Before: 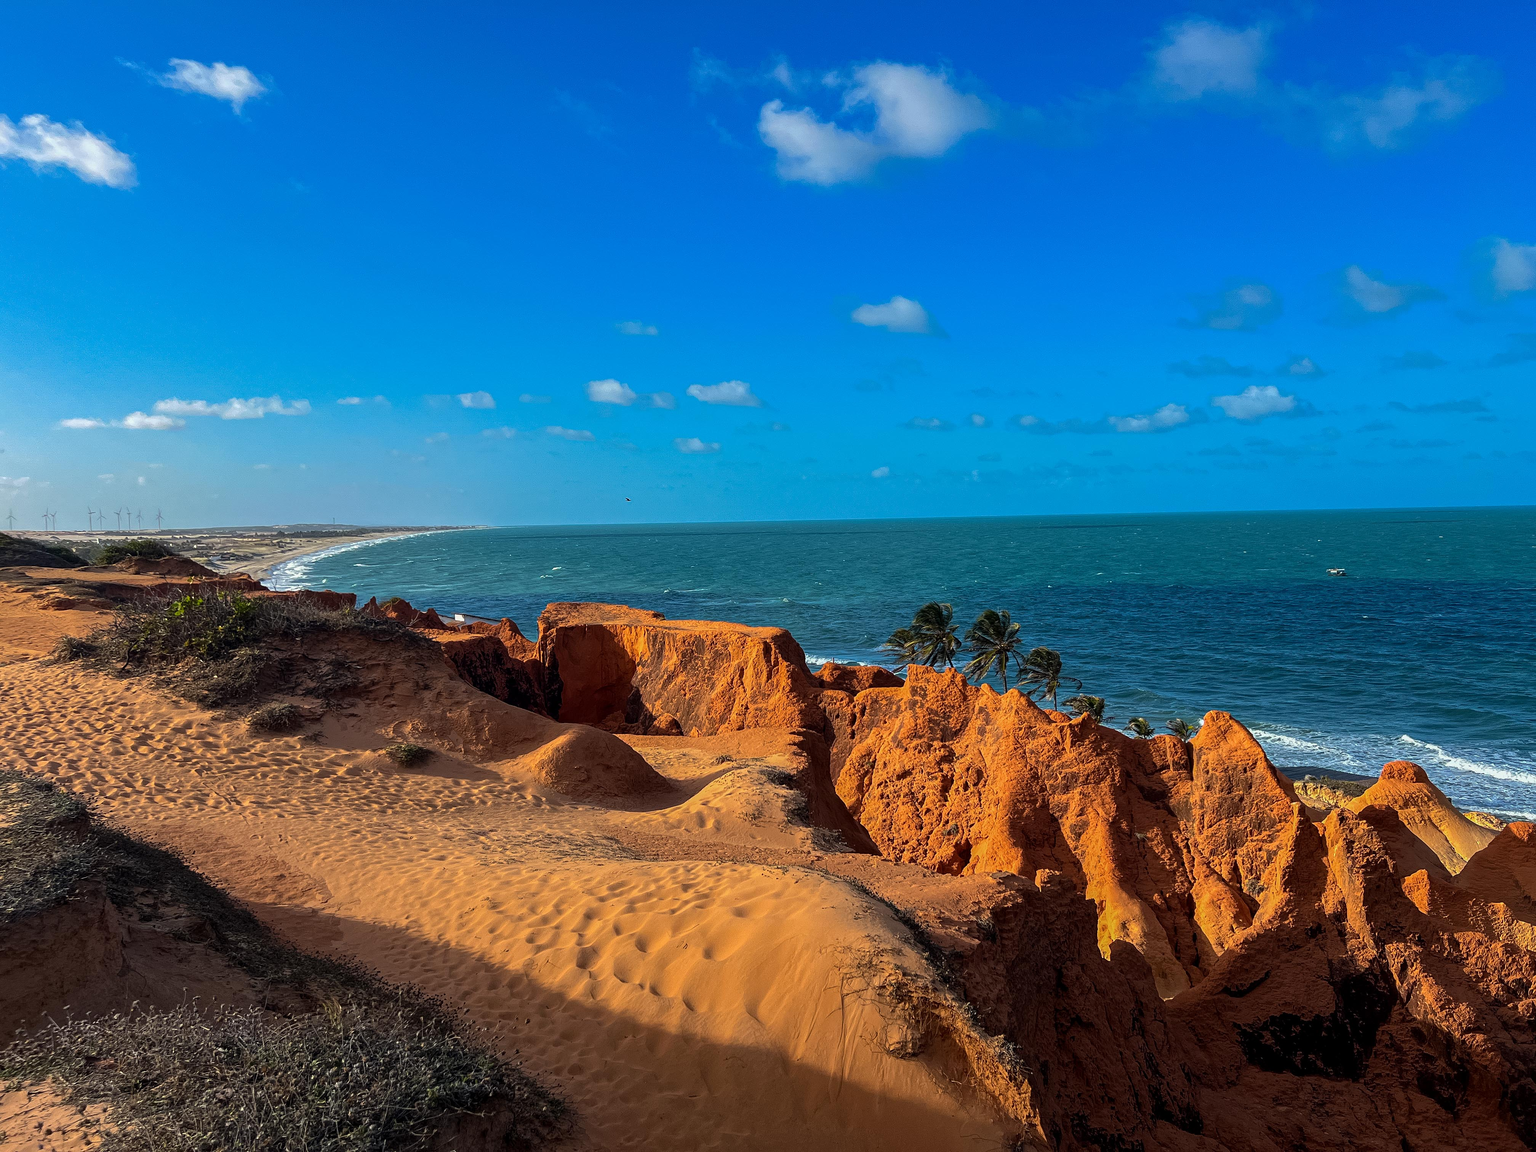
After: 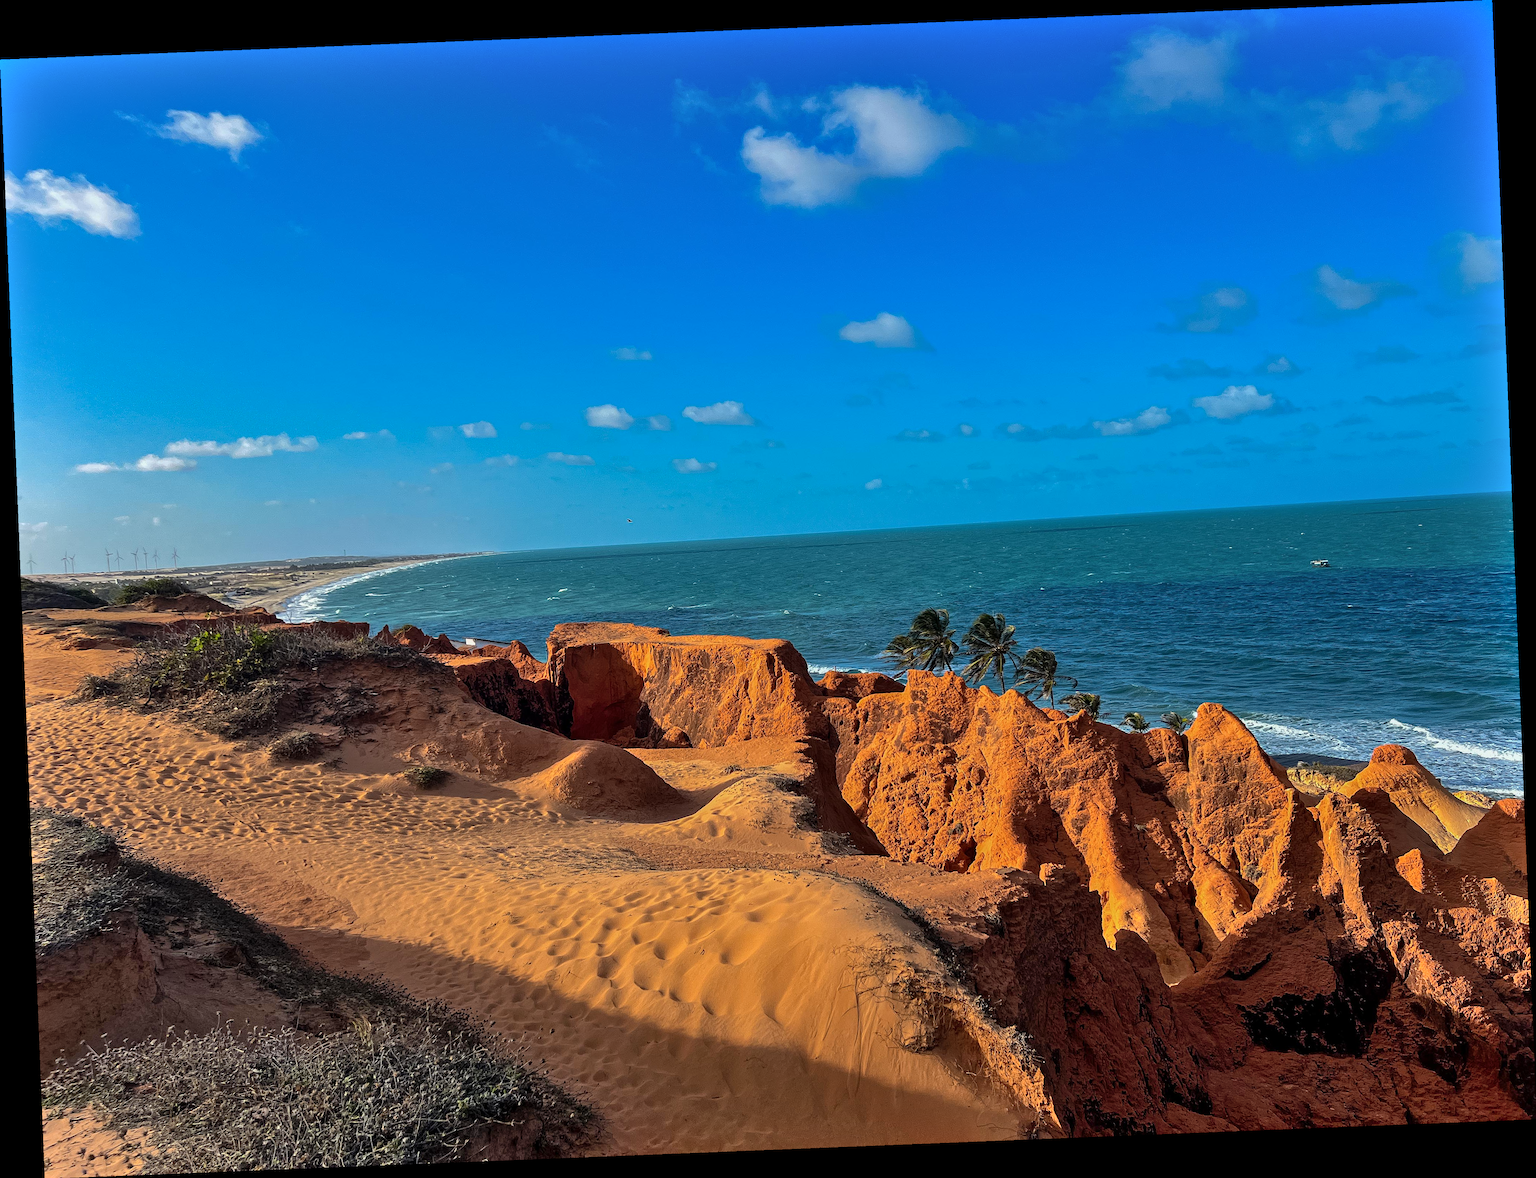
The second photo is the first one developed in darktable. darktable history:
shadows and highlights: soften with gaussian
rotate and perspective: rotation -2.29°, automatic cropping off
